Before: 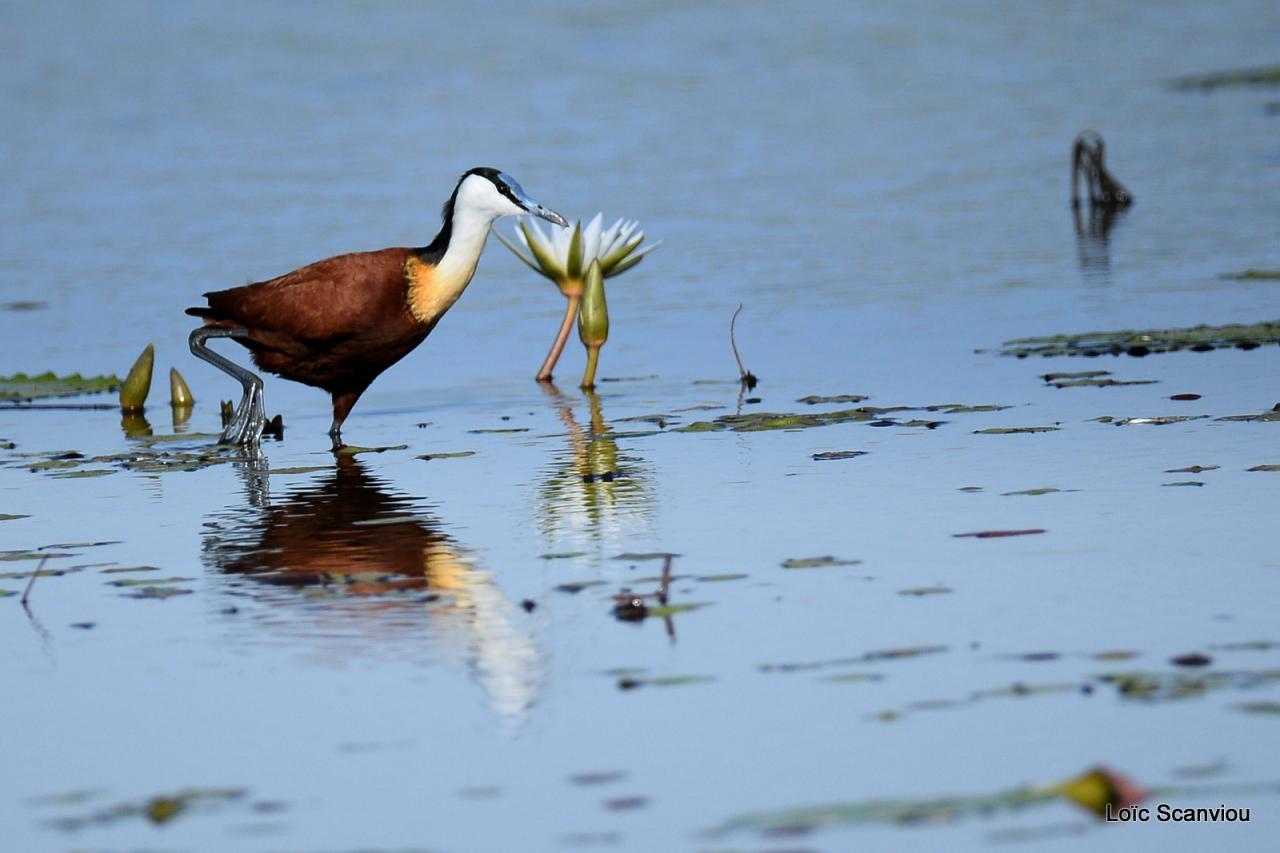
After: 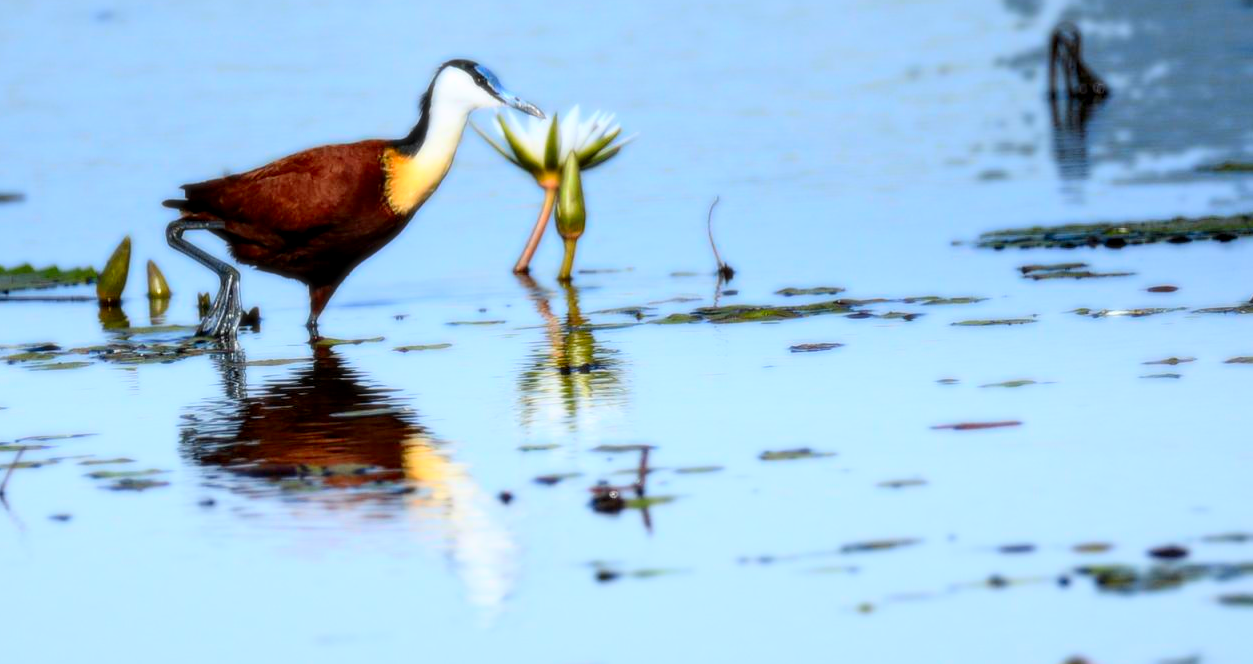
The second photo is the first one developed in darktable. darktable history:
base curve: curves: ch0 [(0, 0) (0.74, 0.67) (1, 1)]
bloom: size 0%, threshold 54.82%, strength 8.31%
contrast brightness saturation: contrast 0.04, saturation 0.16
exposure: exposure -0.116 EV, compensate exposure bias true, compensate highlight preservation false
color correction: saturation 1.32
local contrast: on, module defaults
crop and rotate: left 1.814%, top 12.818%, right 0.25%, bottom 9.225%
